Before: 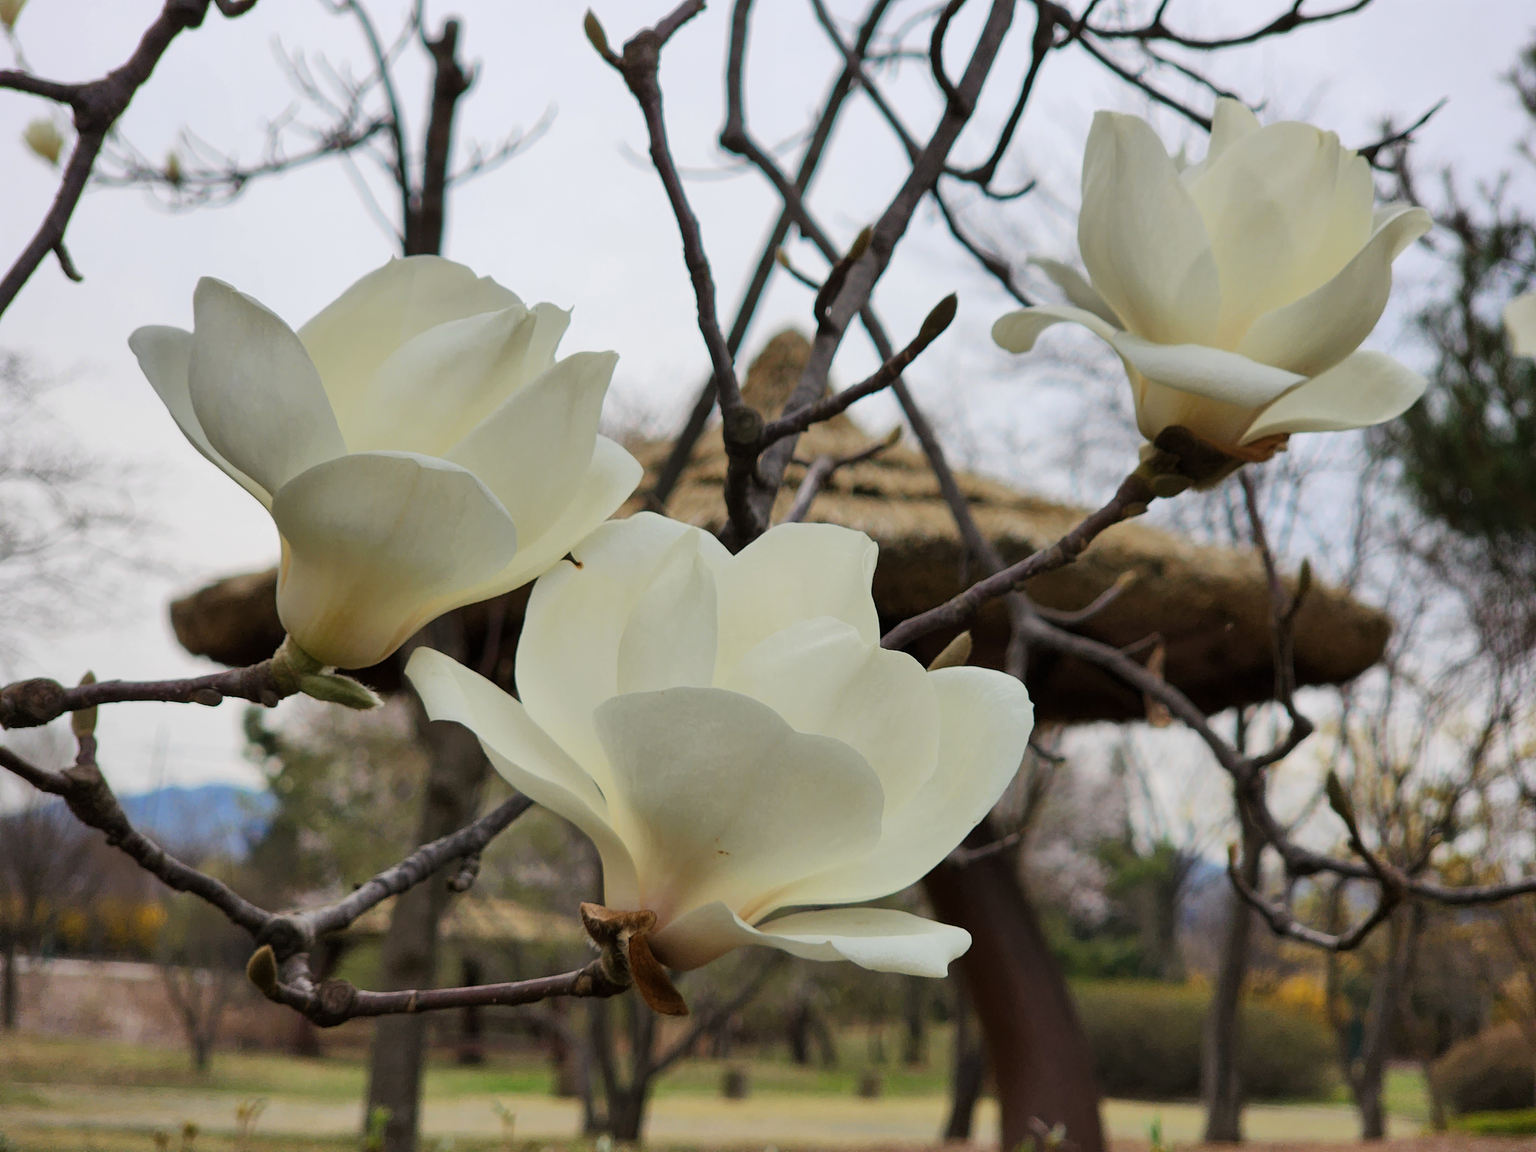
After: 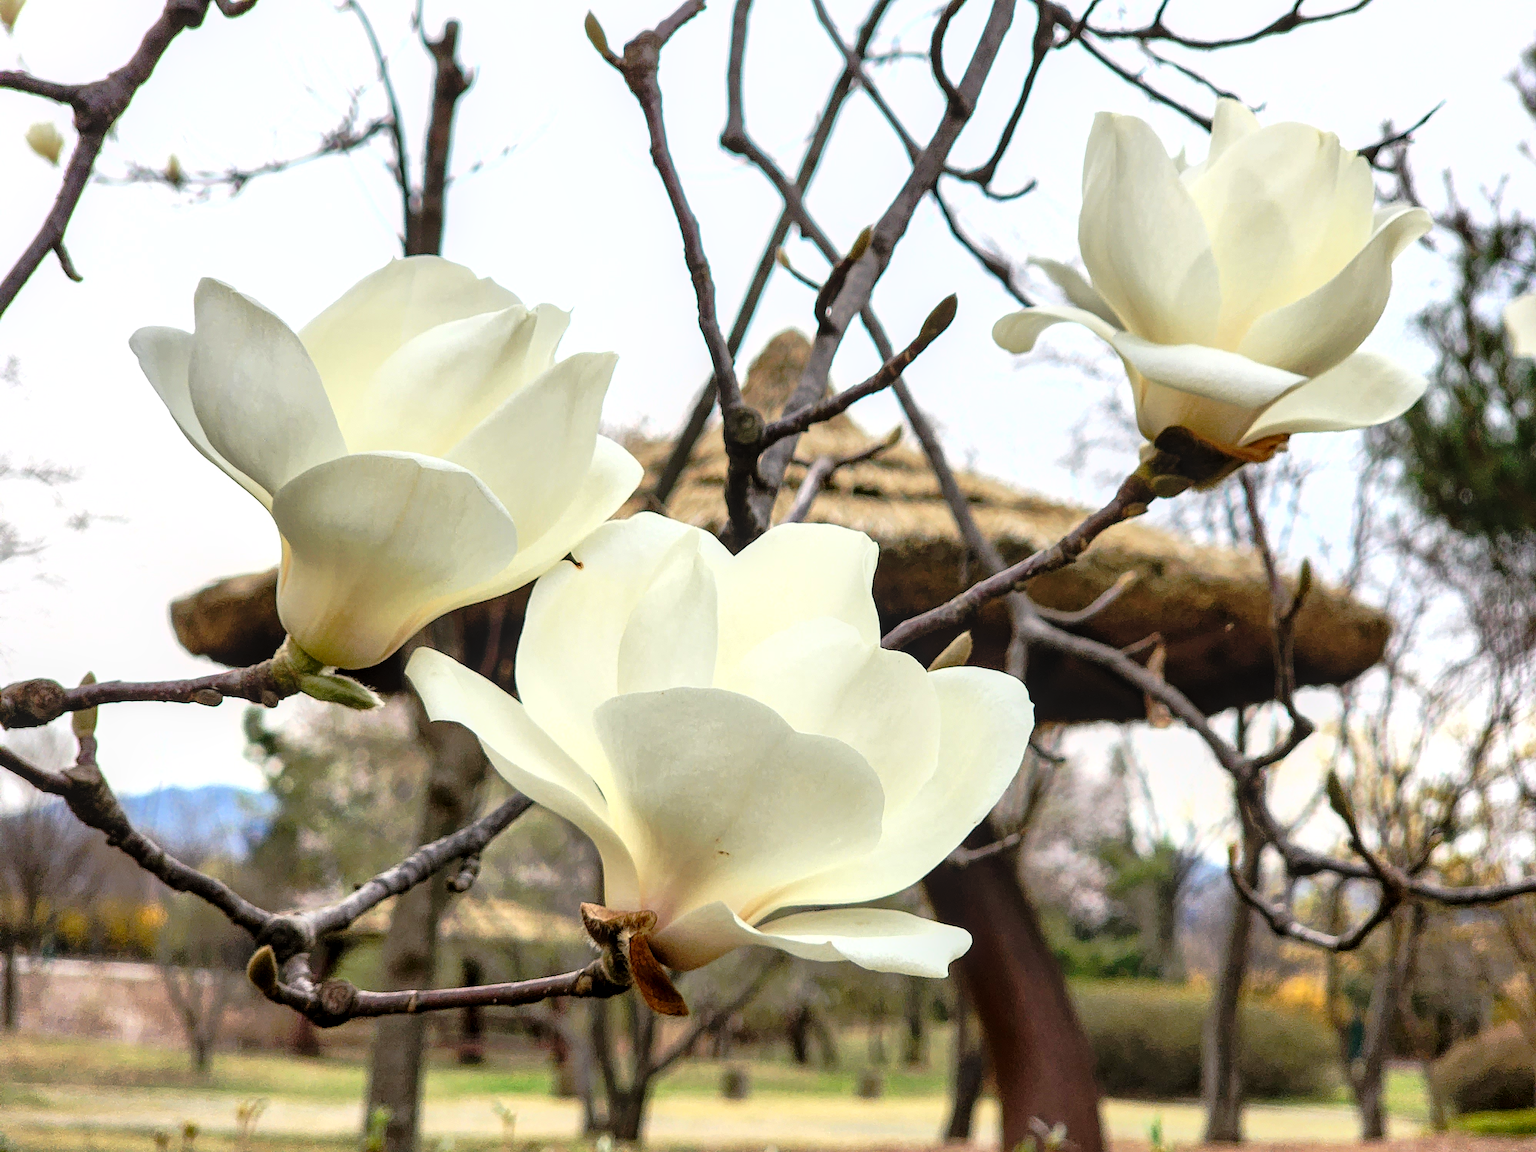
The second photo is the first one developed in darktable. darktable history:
shadows and highlights: radius 334.07, shadows 63.67, highlights 5.06, compress 87.51%, soften with gaussian
color correction: highlights b* -0.001
local contrast: on, module defaults
exposure: exposure 0.99 EV, compensate highlight preservation false
tone curve: curves: ch0 [(0, 0) (0.126, 0.061) (0.362, 0.382) (0.498, 0.498) (0.706, 0.712) (1, 1)]; ch1 [(0, 0) (0.5, 0.522) (0.55, 0.586) (1, 1)]; ch2 [(0, 0) (0.44, 0.424) (0.5, 0.482) (0.537, 0.538) (1, 1)], preserve colors none
sharpen: on, module defaults
